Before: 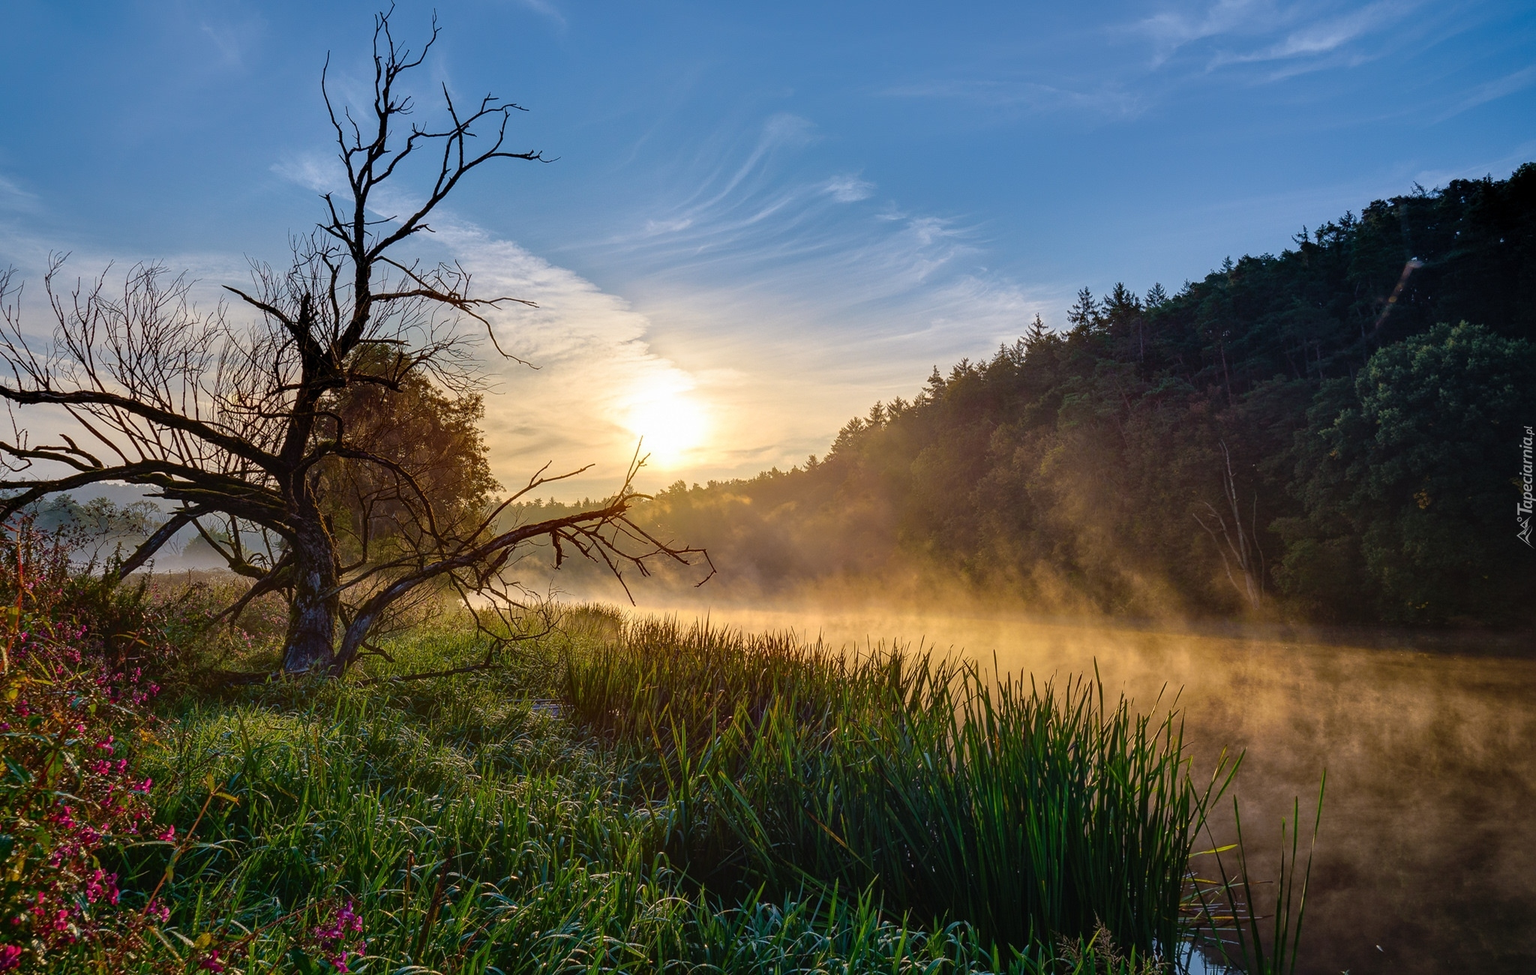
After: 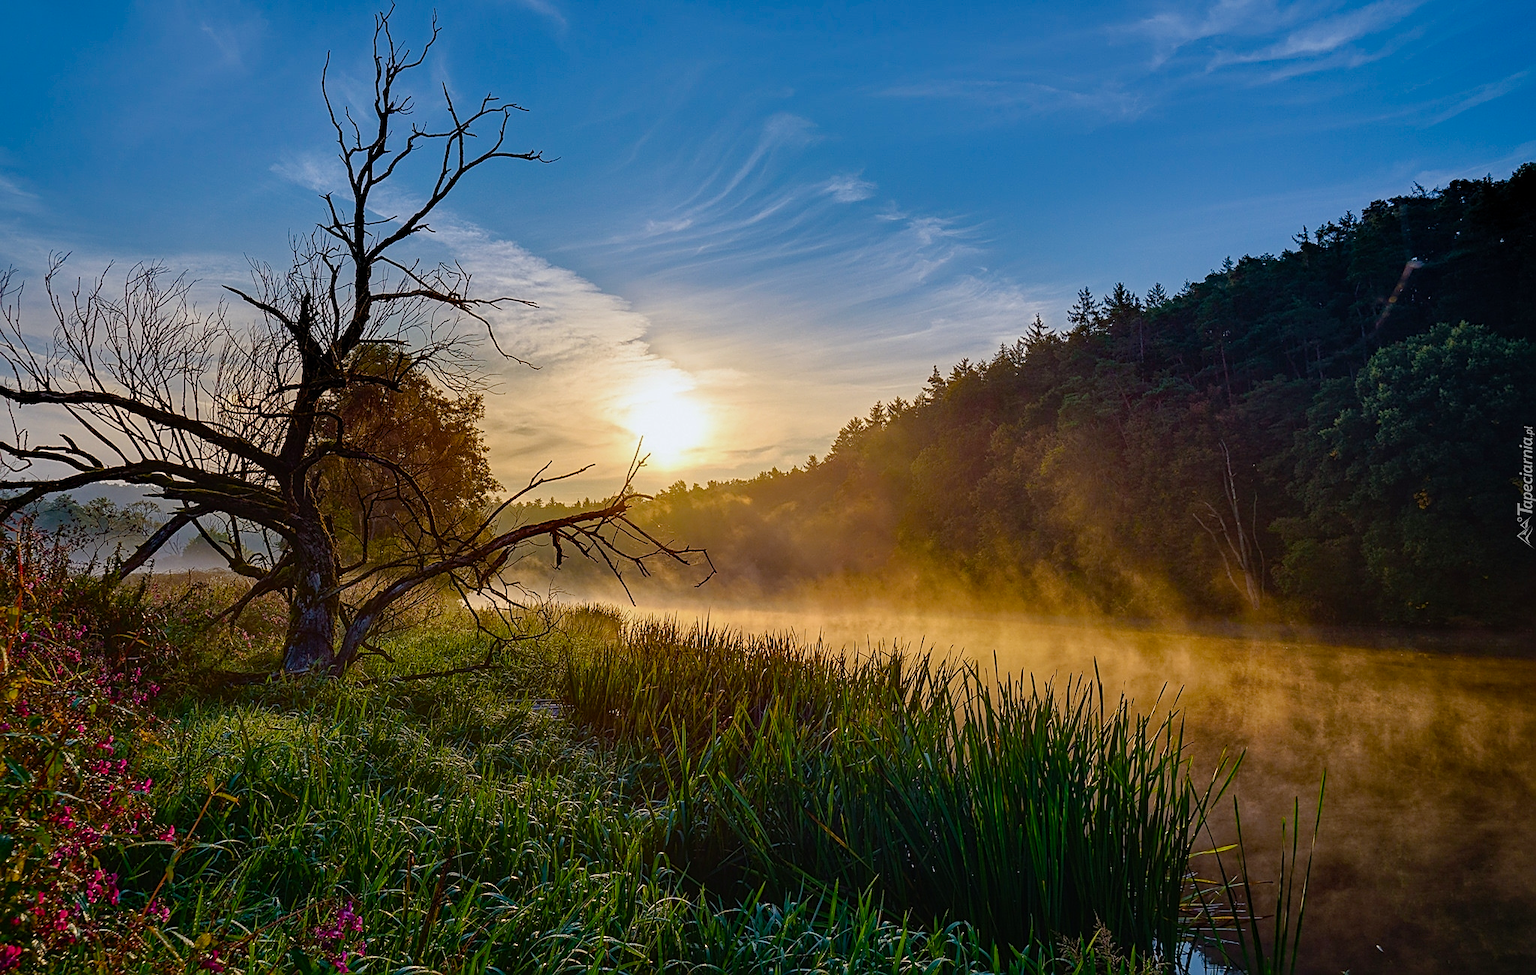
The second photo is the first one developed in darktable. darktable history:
haze removal: compatibility mode true, adaptive false
sharpen: on, module defaults
color balance rgb: perceptual saturation grading › global saturation 20%, perceptual saturation grading › highlights -25%, perceptual saturation grading › shadows 25%
exposure: exposure -0.293 EV, compensate highlight preservation false
